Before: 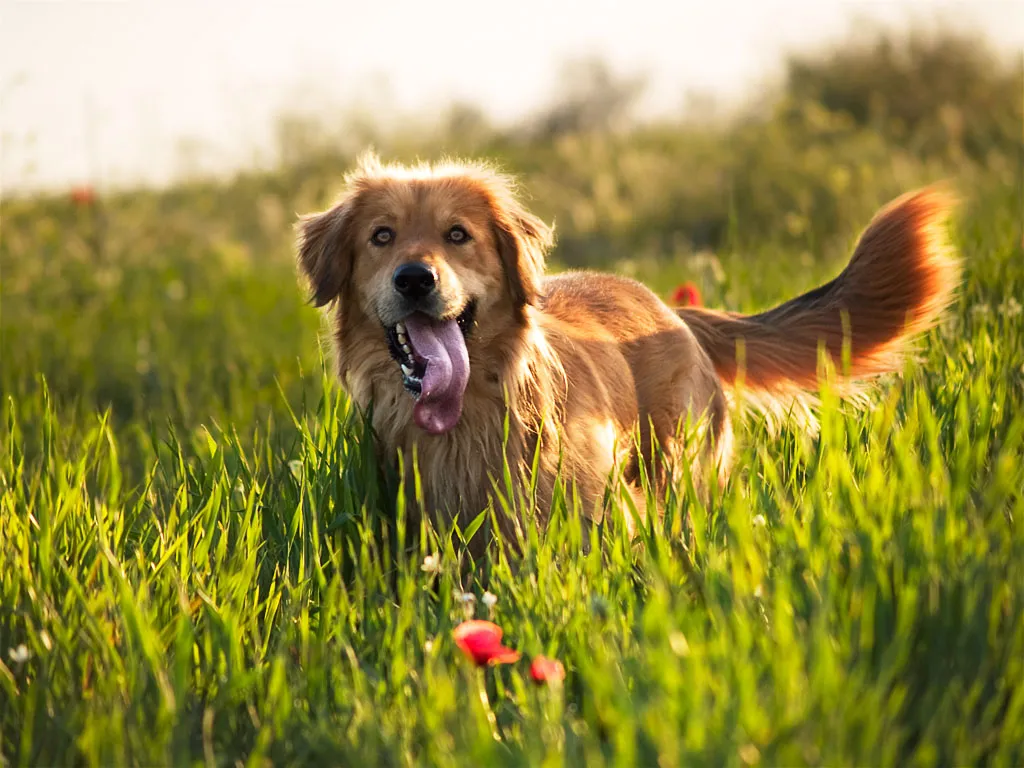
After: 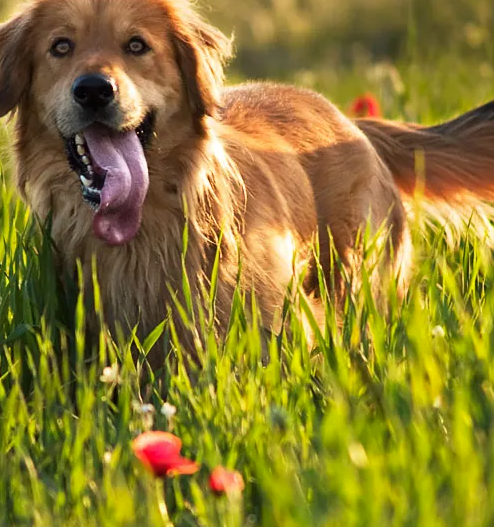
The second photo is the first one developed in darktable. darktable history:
color balance rgb: global vibrance 6.81%, saturation formula JzAzBz (2021)
crop: left 31.379%, top 24.658%, right 20.326%, bottom 6.628%
shadows and highlights: soften with gaussian
